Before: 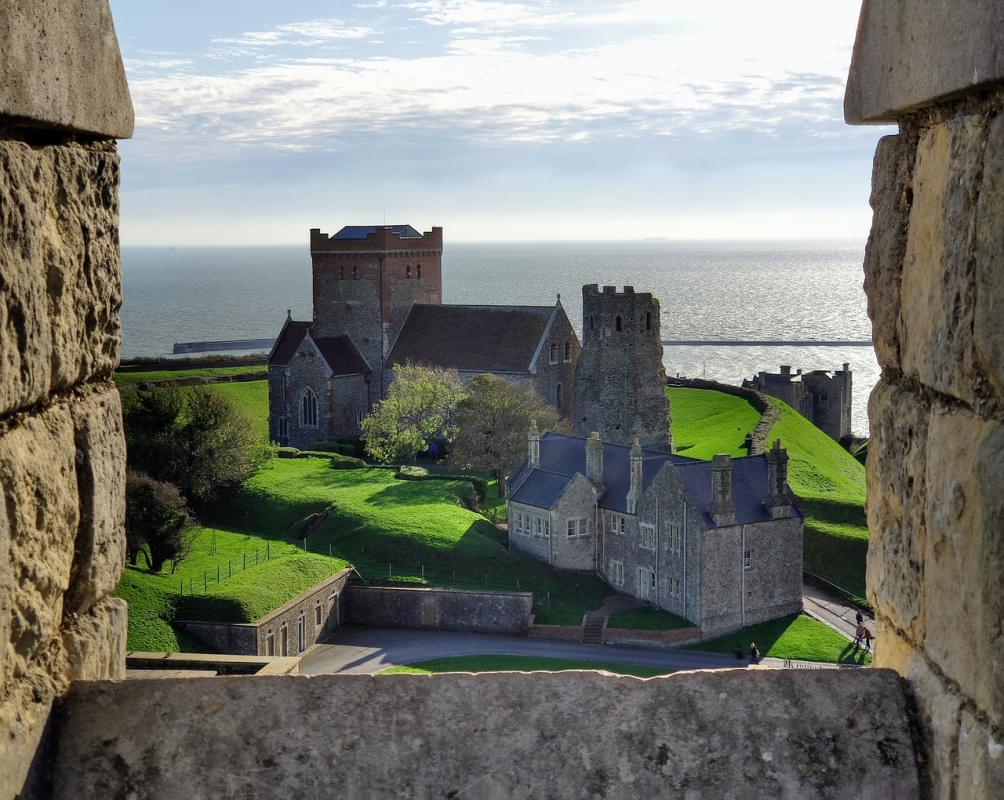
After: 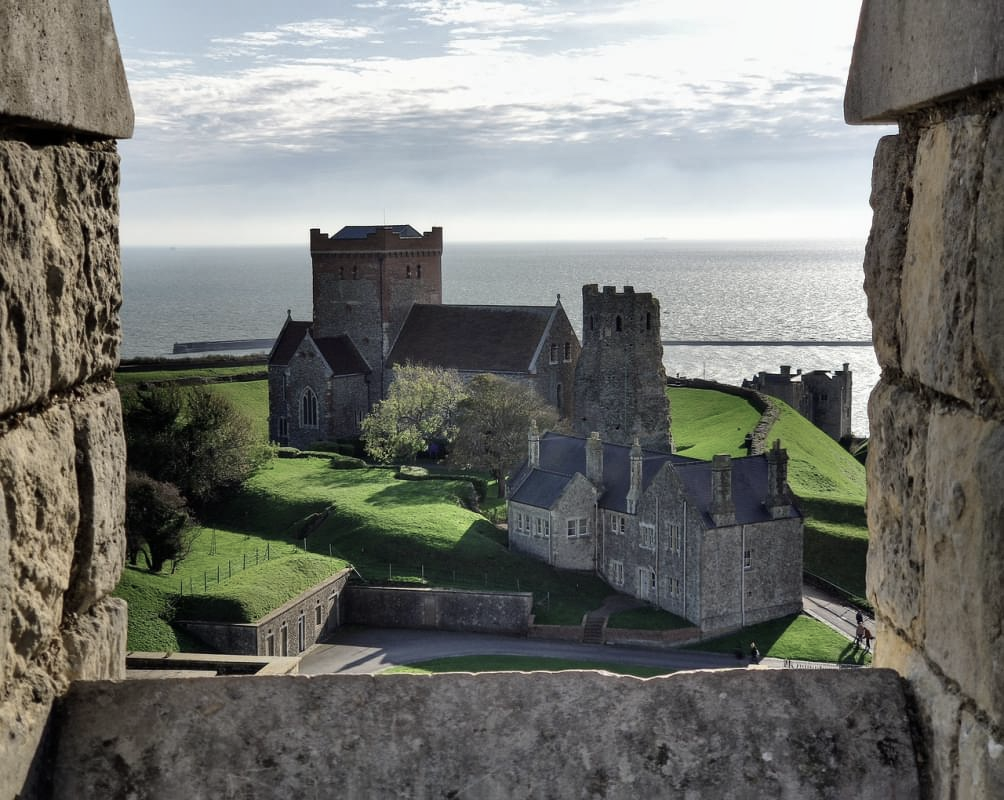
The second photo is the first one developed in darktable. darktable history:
contrast brightness saturation: contrast 0.1, saturation -0.372
shadows and highlights: shadows 5.05, shadows color adjustment 97.67%, soften with gaussian
